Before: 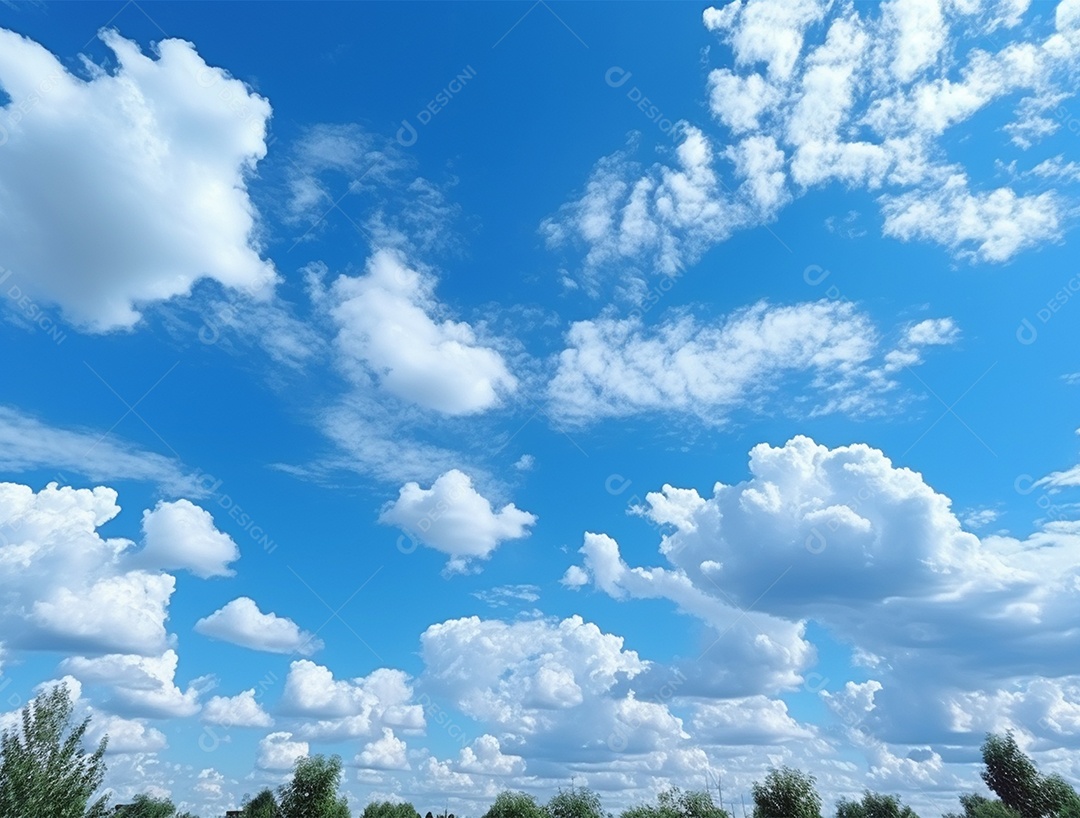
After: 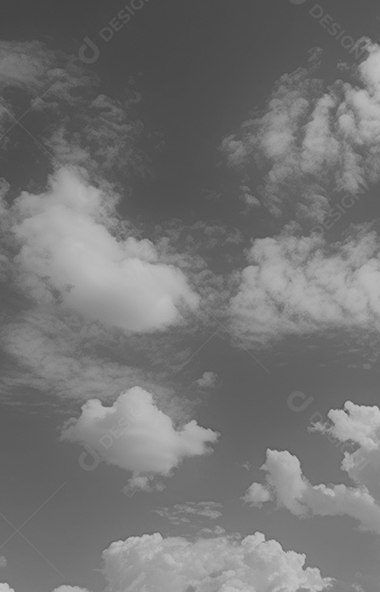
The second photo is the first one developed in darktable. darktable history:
monochrome: a -11.7, b 1.62, size 0.5, highlights 0.38
filmic rgb: black relative exposure -7.65 EV, white relative exposure 4.56 EV, hardness 3.61, contrast 1.05
crop and rotate: left 29.476%, top 10.214%, right 35.32%, bottom 17.333%
color correction: highlights a* -4.18, highlights b* -10.81
exposure: exposure -0.242 EV, compensate highlight preservation false
